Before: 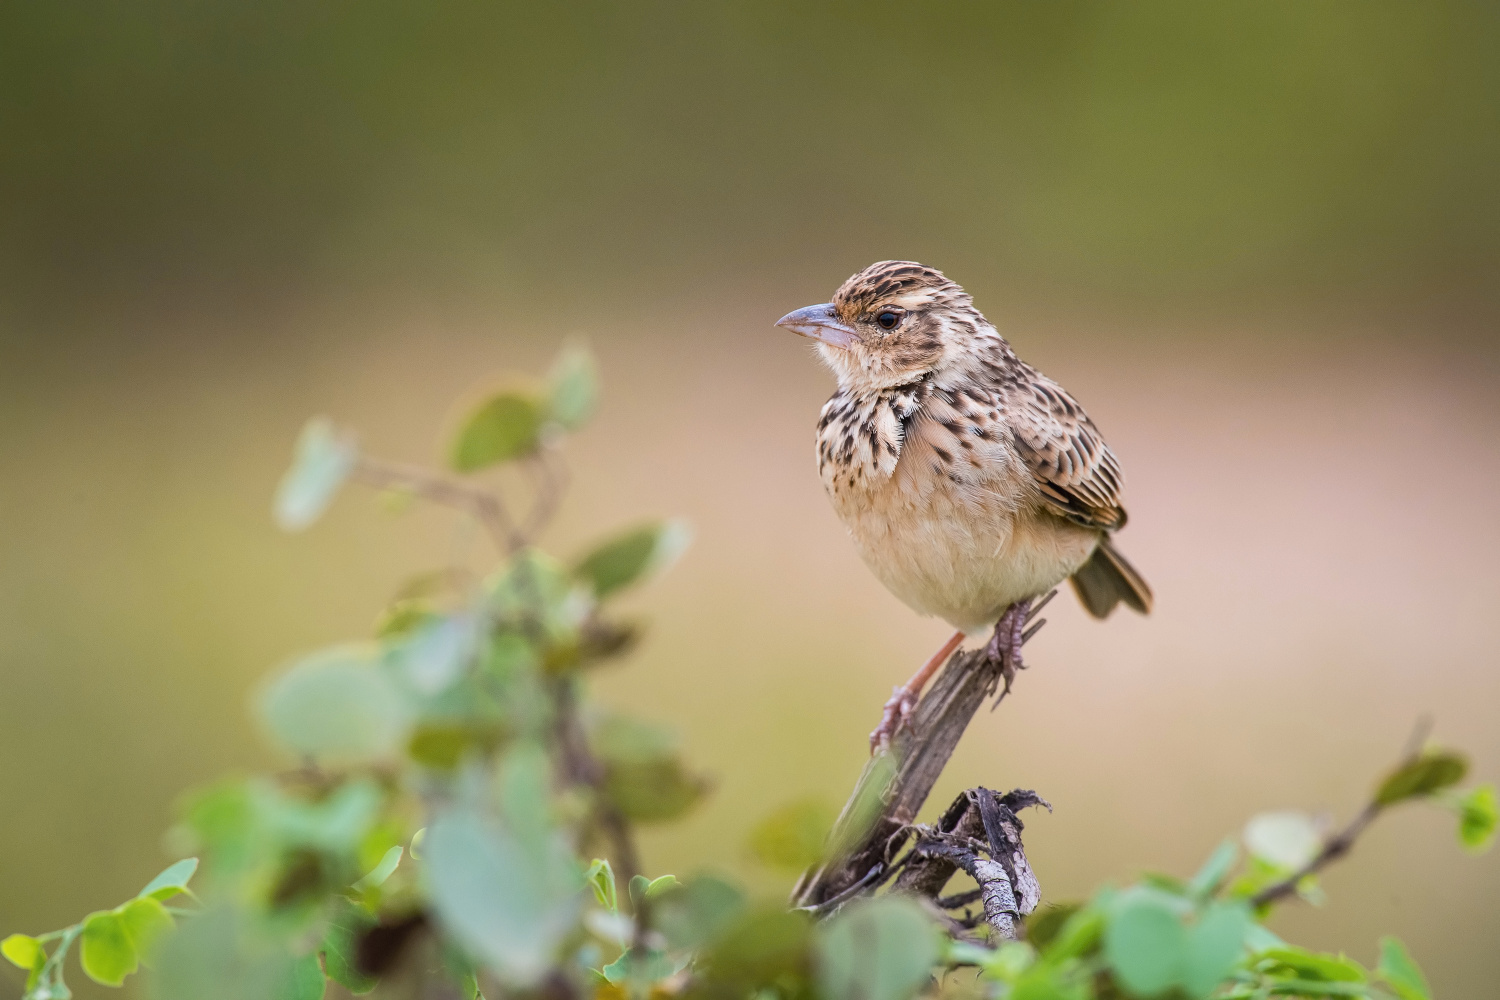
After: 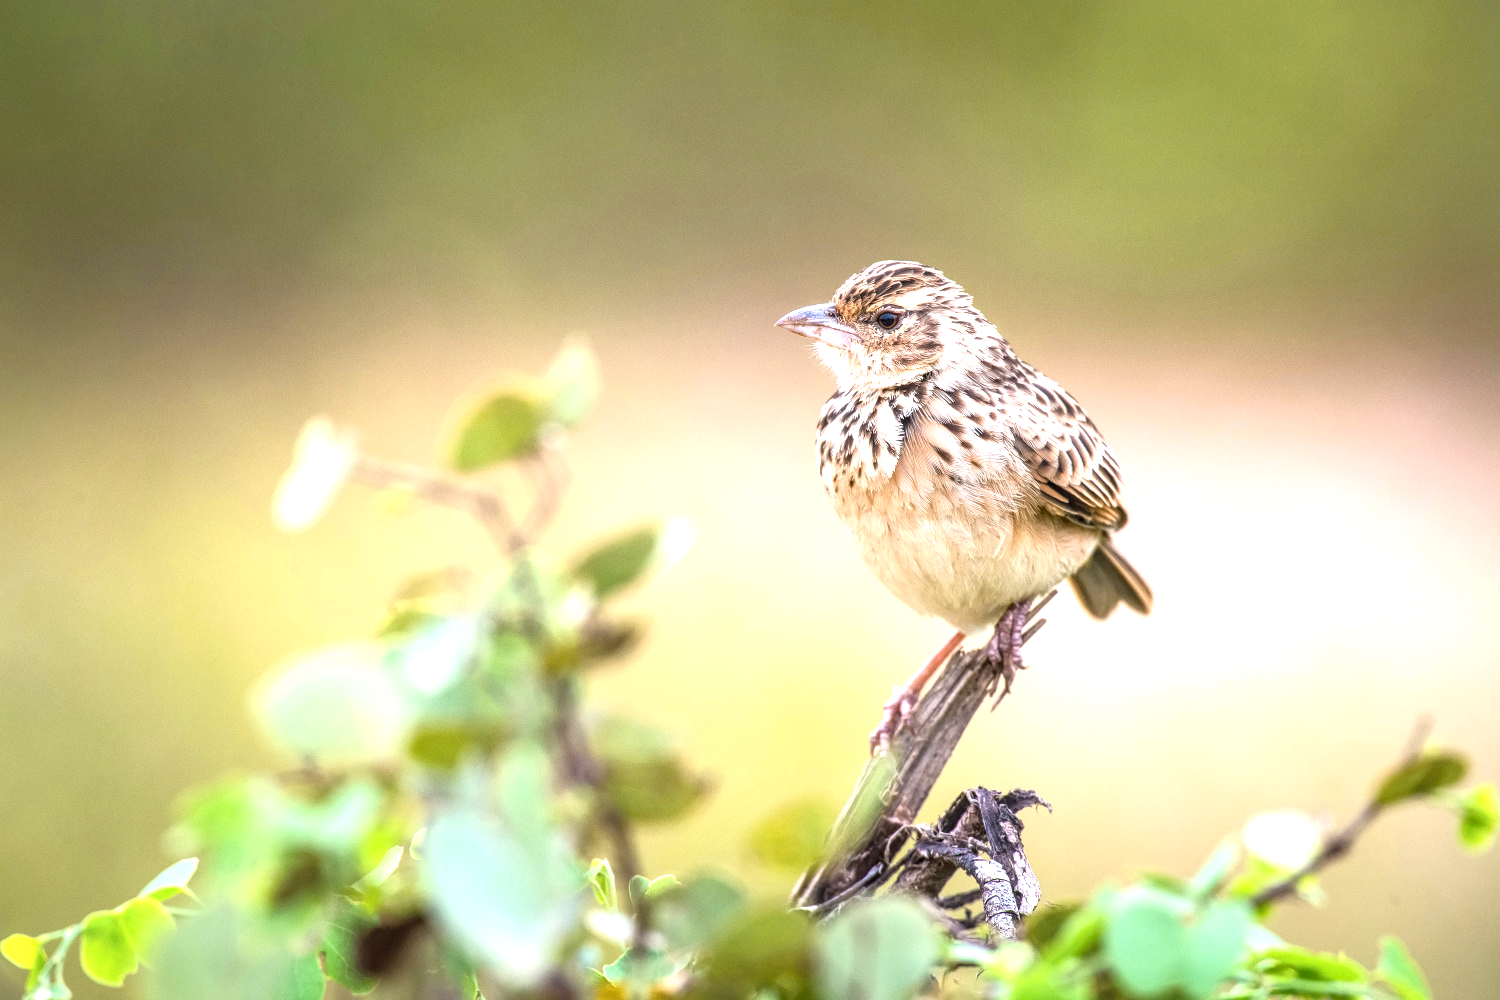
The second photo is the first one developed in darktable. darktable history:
local contrast: detail 130%
exposure: black level correction 0, exposure 1.1 EV, compensate exposure bias true, compensate highlight preservation false
